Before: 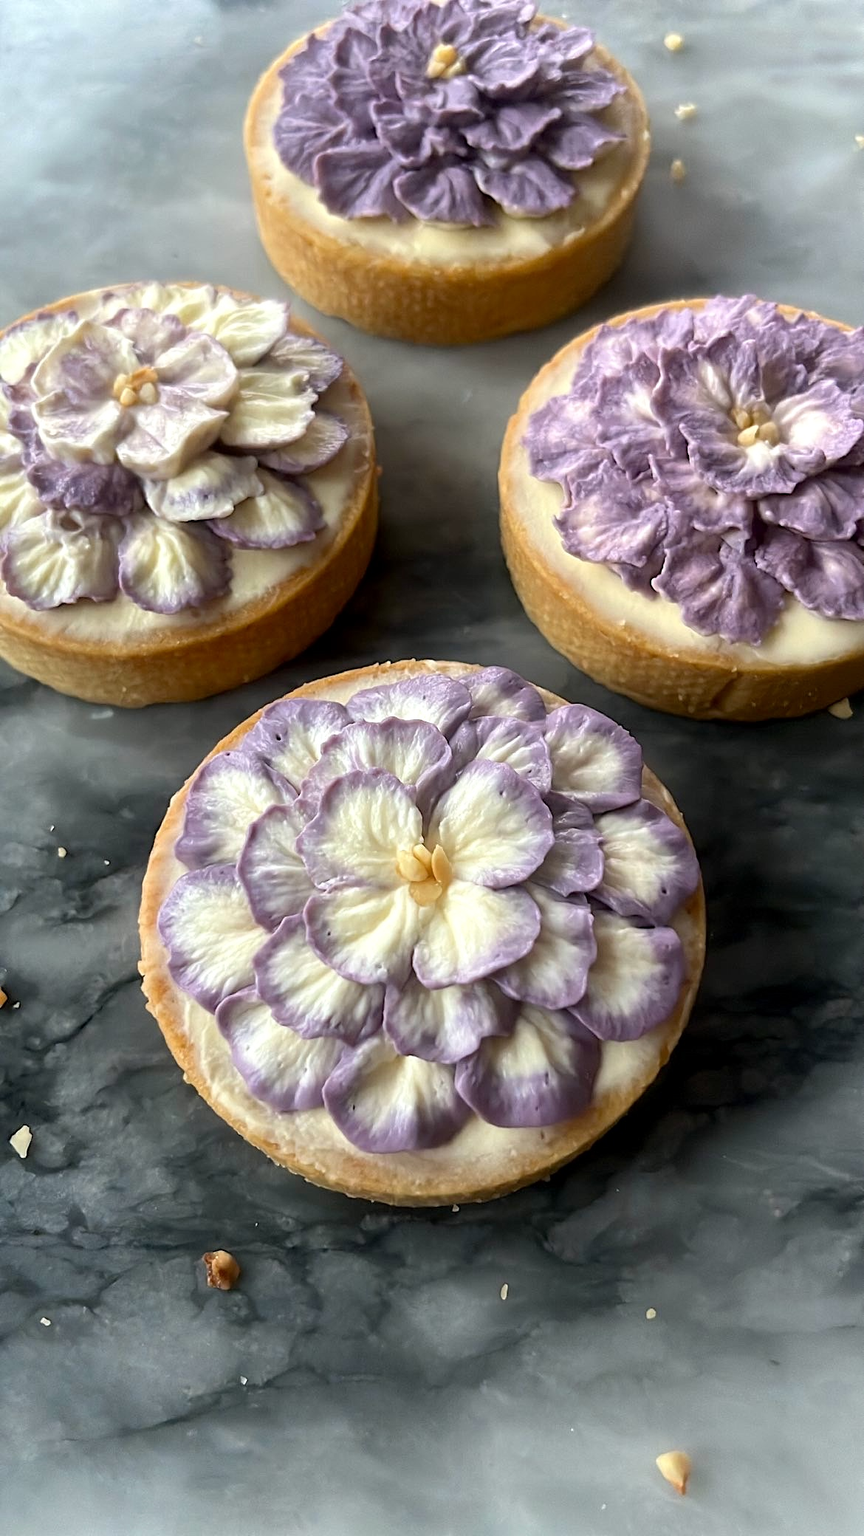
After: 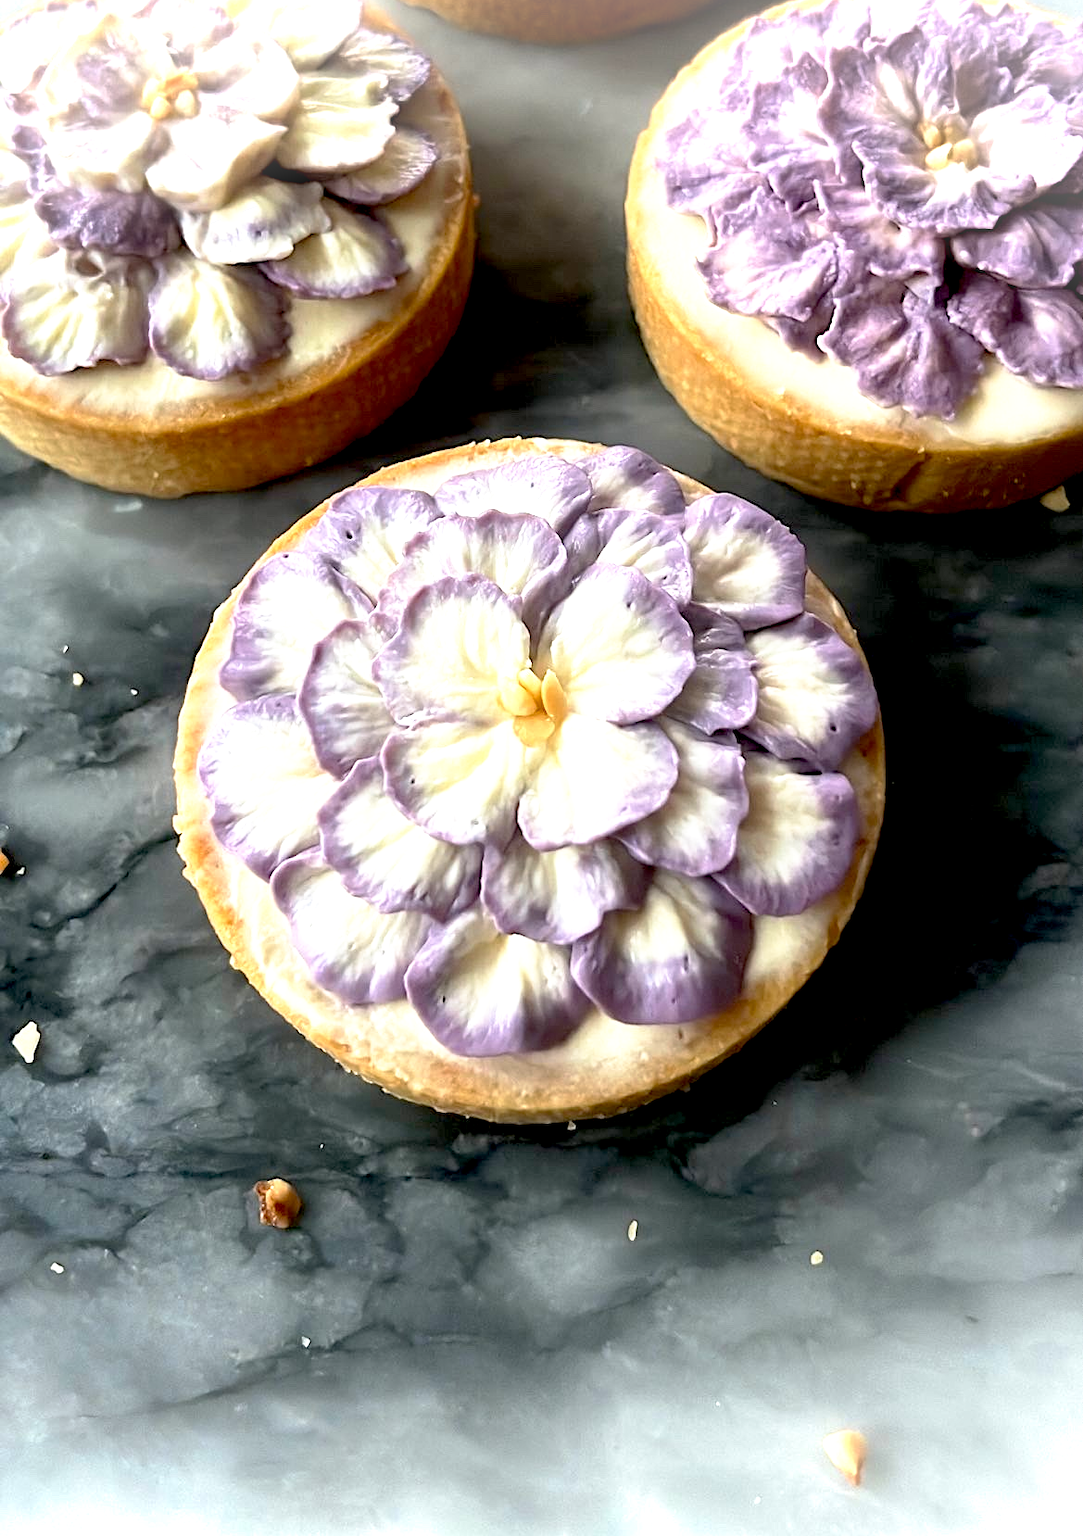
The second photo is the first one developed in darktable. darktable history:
crop and rotate: top 20.281%
vignetting: fall-off start 97.12%, brightness 0.285, saturation -0.001, width/height ratio 1.186, unbound false
exposure: black level correction 0, exposure 0.7 EV, compensate highlight preservation false
base curve: curves: ch0 [(0.017, 0) (0.425, 0.441) (0.844, 0.933) (1, 1)], preserve colors none
